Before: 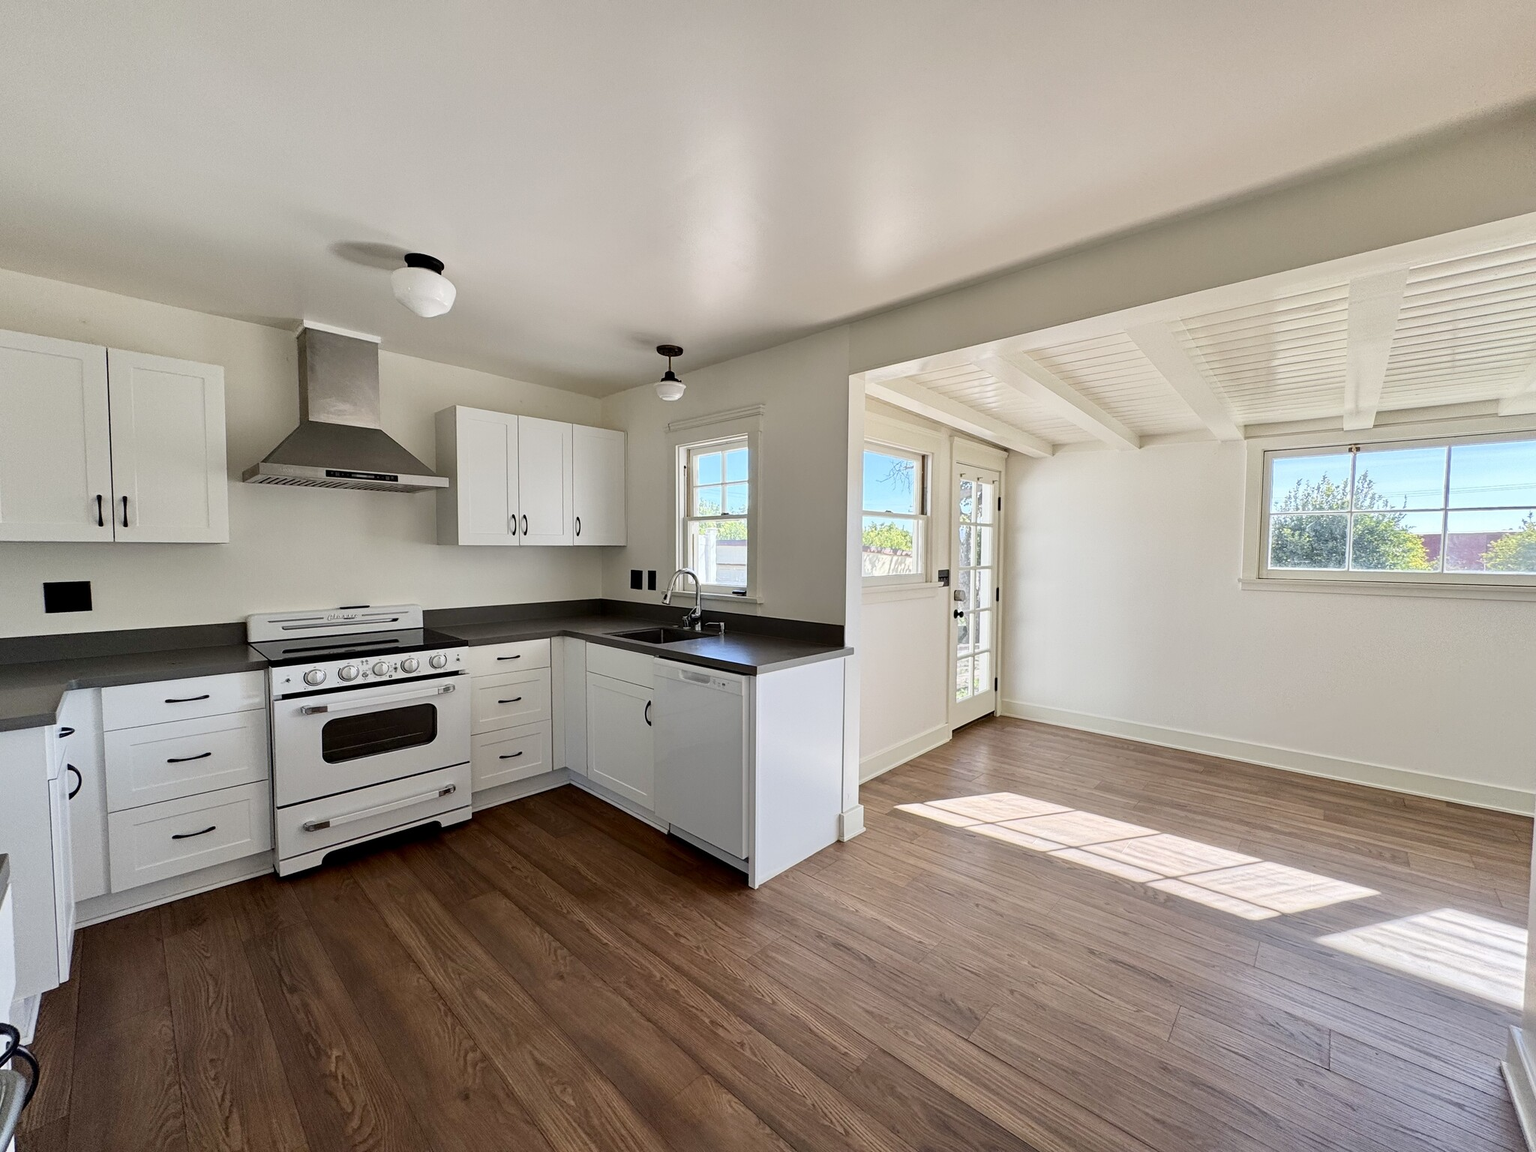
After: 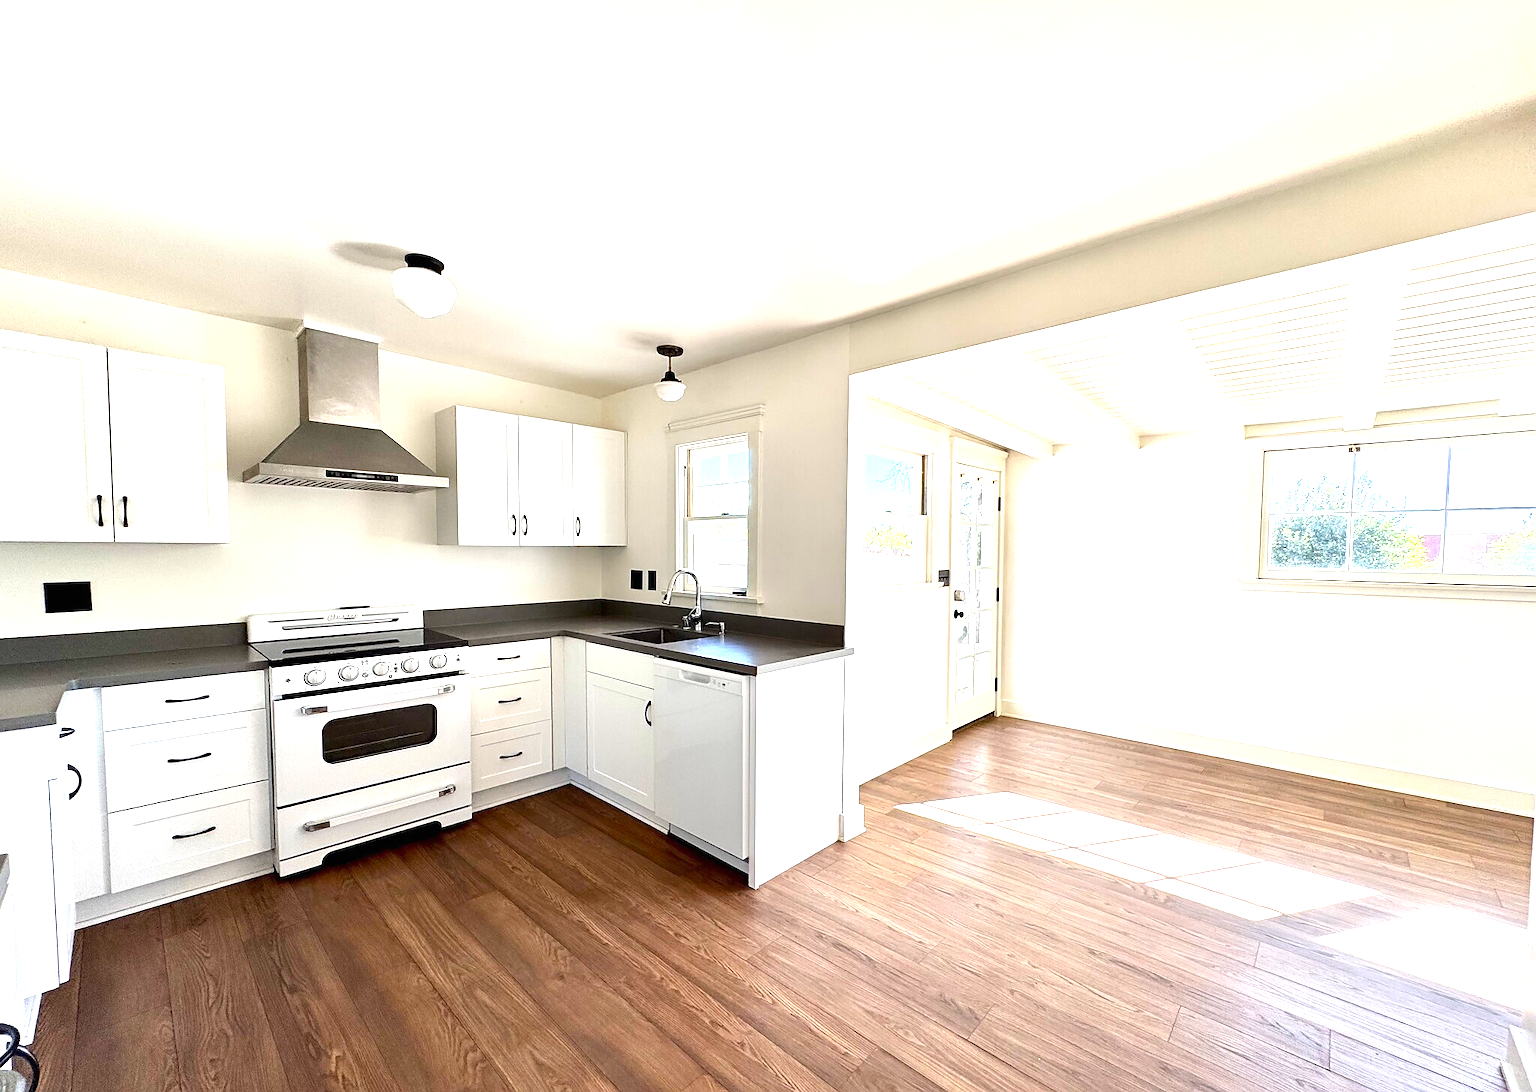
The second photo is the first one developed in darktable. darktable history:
tone equalizer: on, module defaults
exposure: black level correction 0, exposure 1.375 EV, compensate highlight preservation false
crop and rotate: top 0.003%, bottom 5.132%
sharpen: radius 1.046, threshold 1.007
